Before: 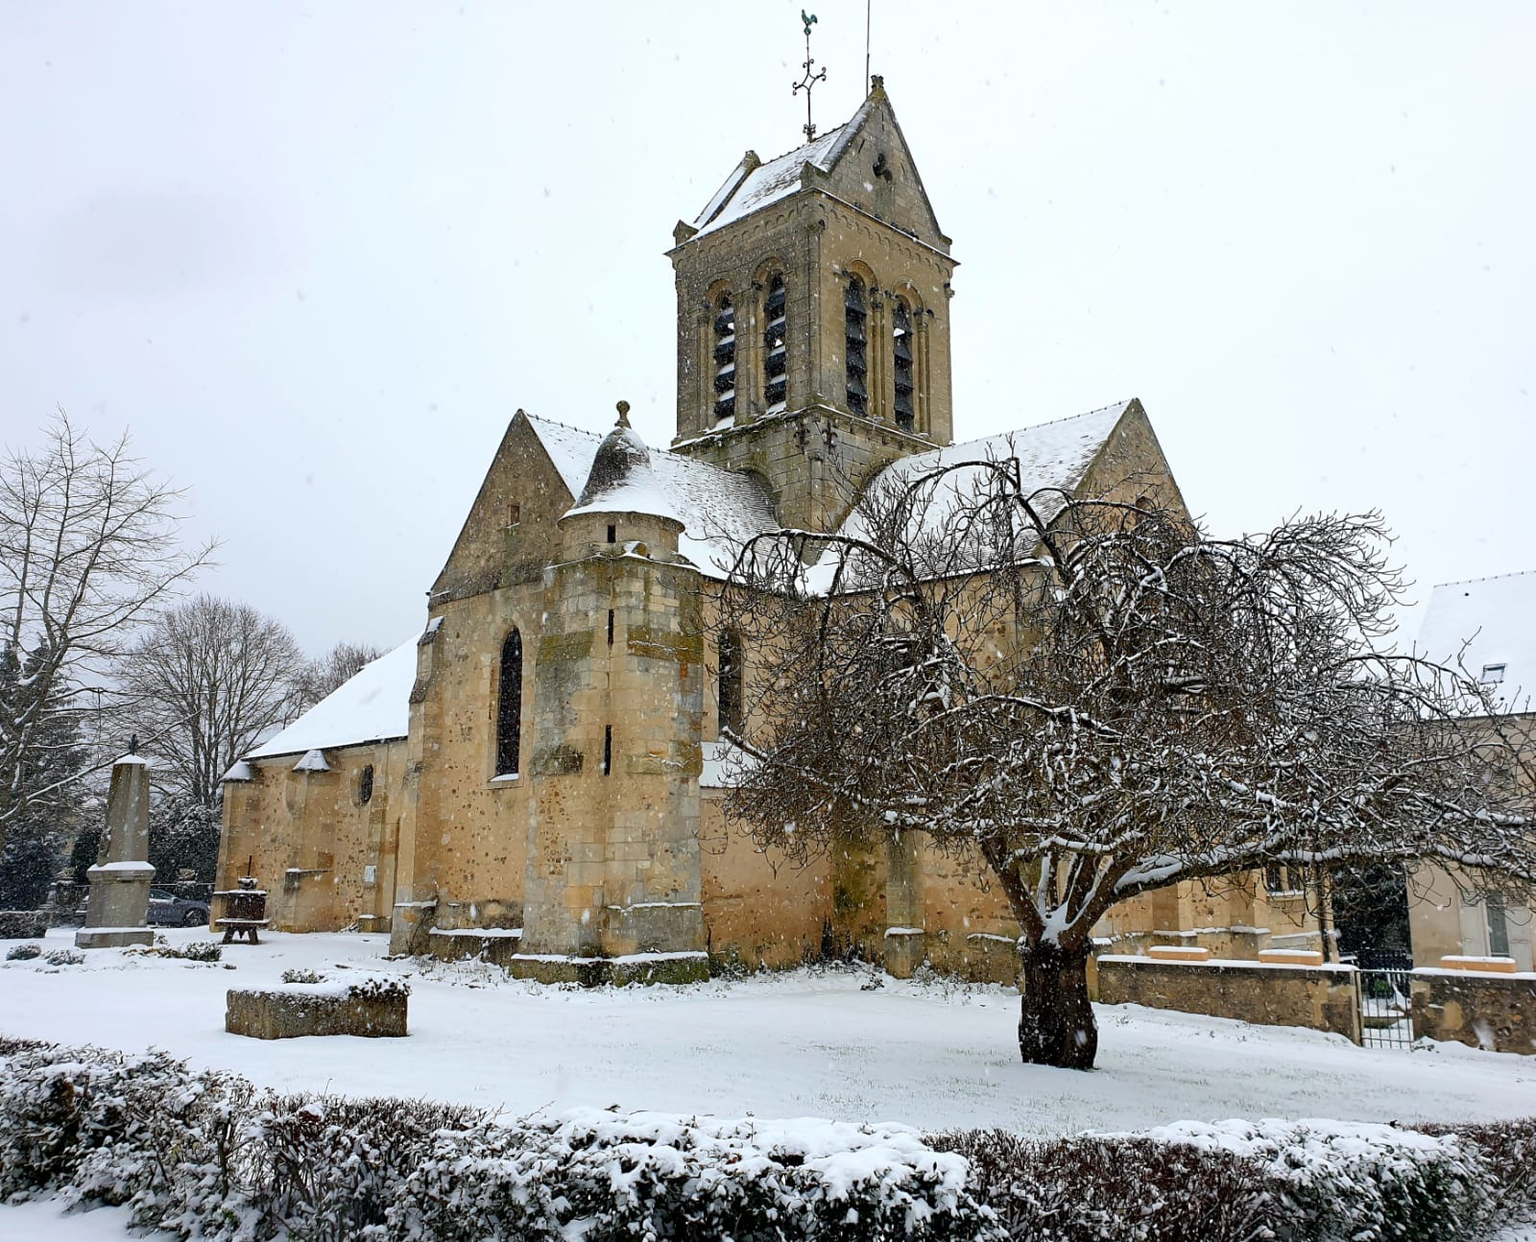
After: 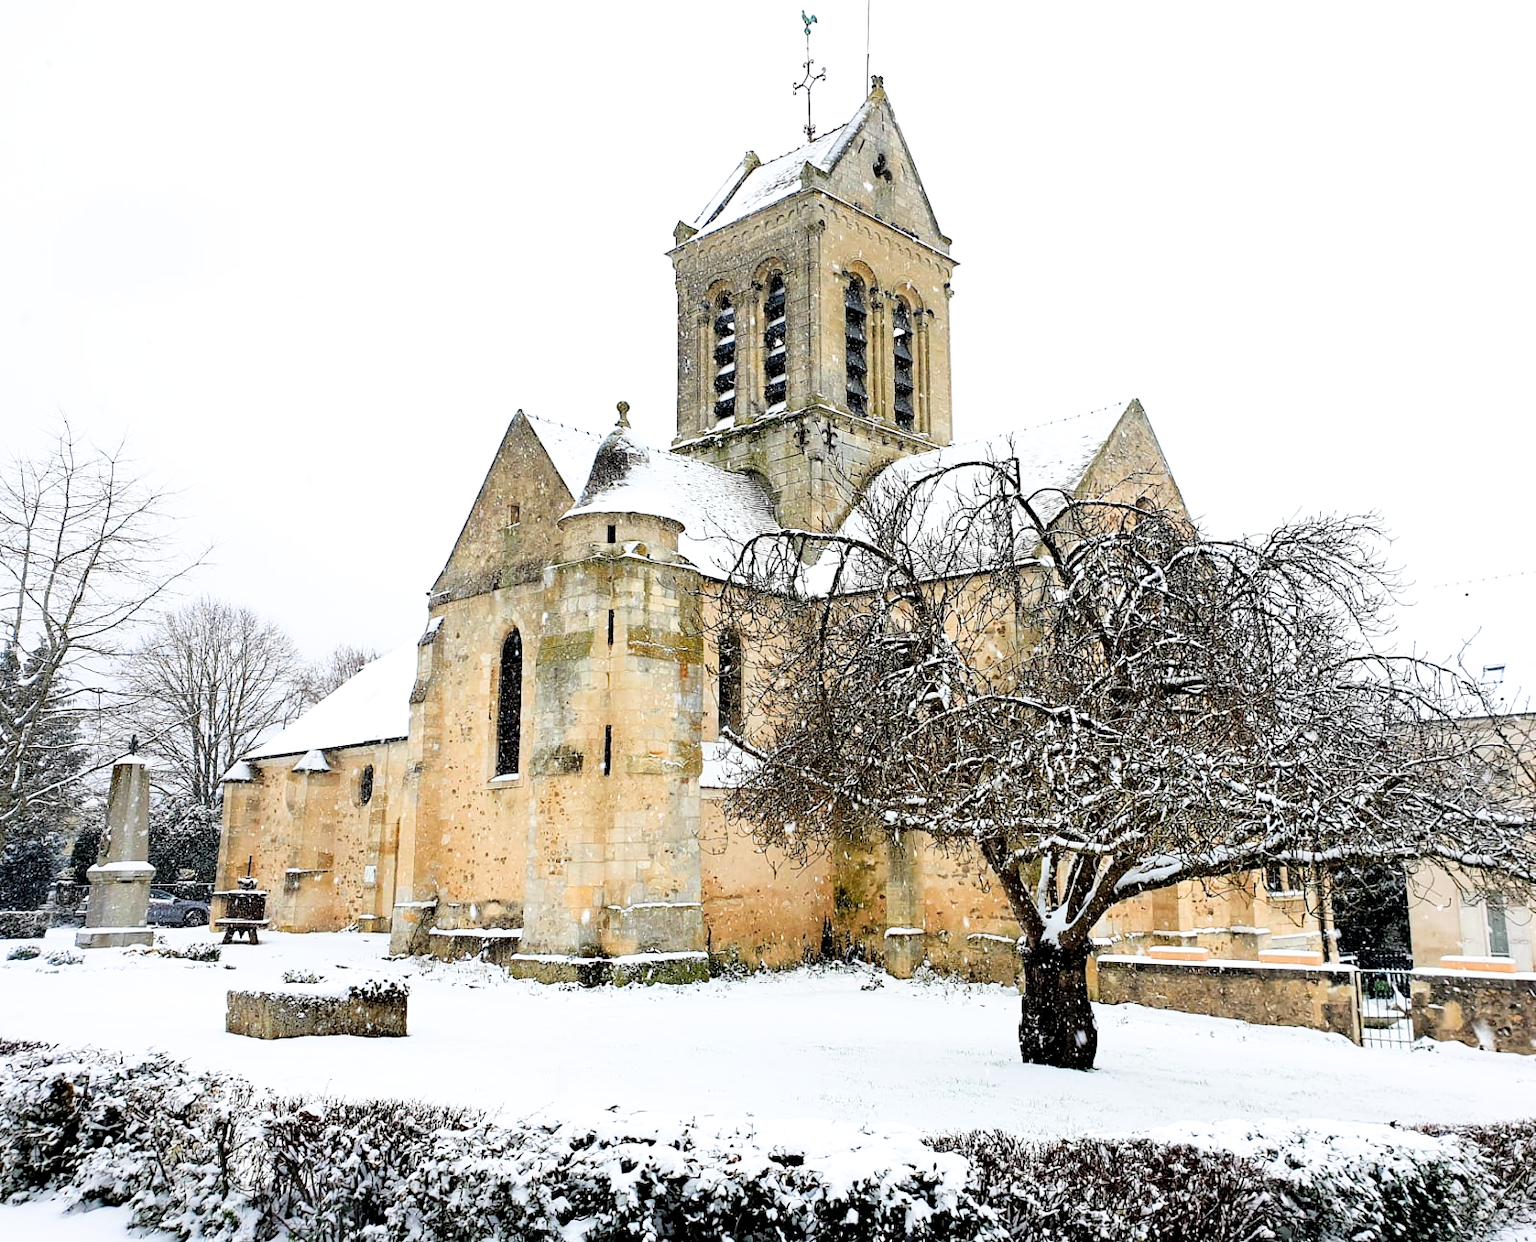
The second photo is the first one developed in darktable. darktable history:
filmic rgb: black relative exposure -5 EV, white relative exposure 3.5 EV, hardness 3.19, contrast 1.2, highlights saturation mix -30%
exposure: black level correction 0, exposure 1.35 EV, compensate exposure bias true, compensate highlight preservation false
